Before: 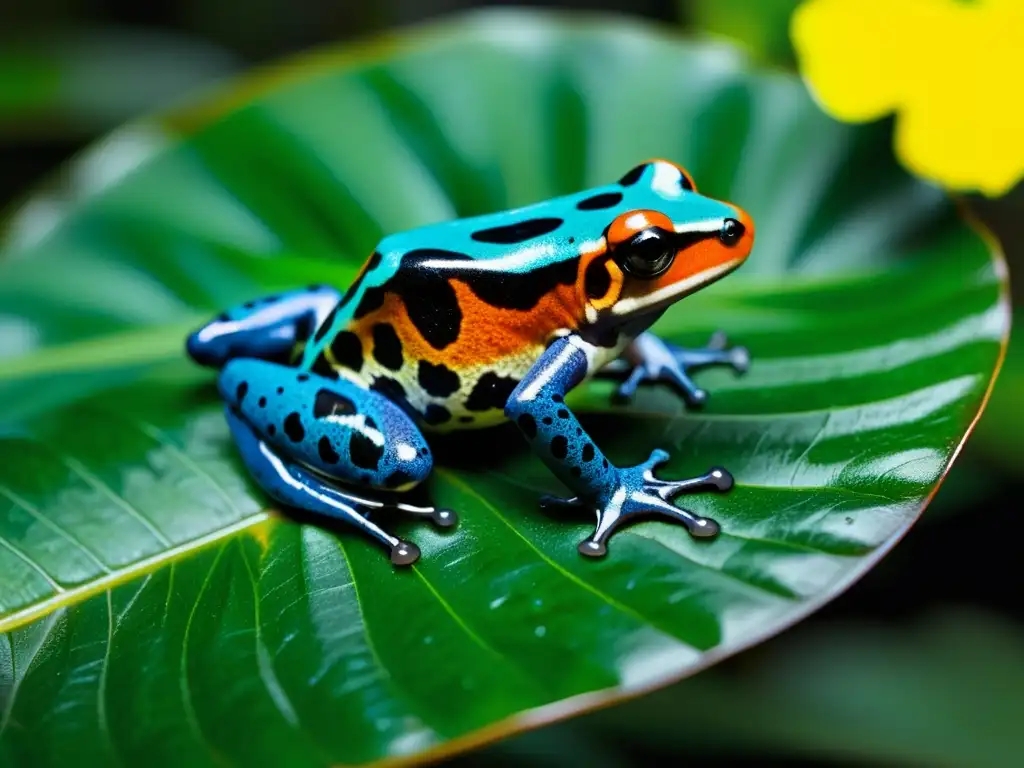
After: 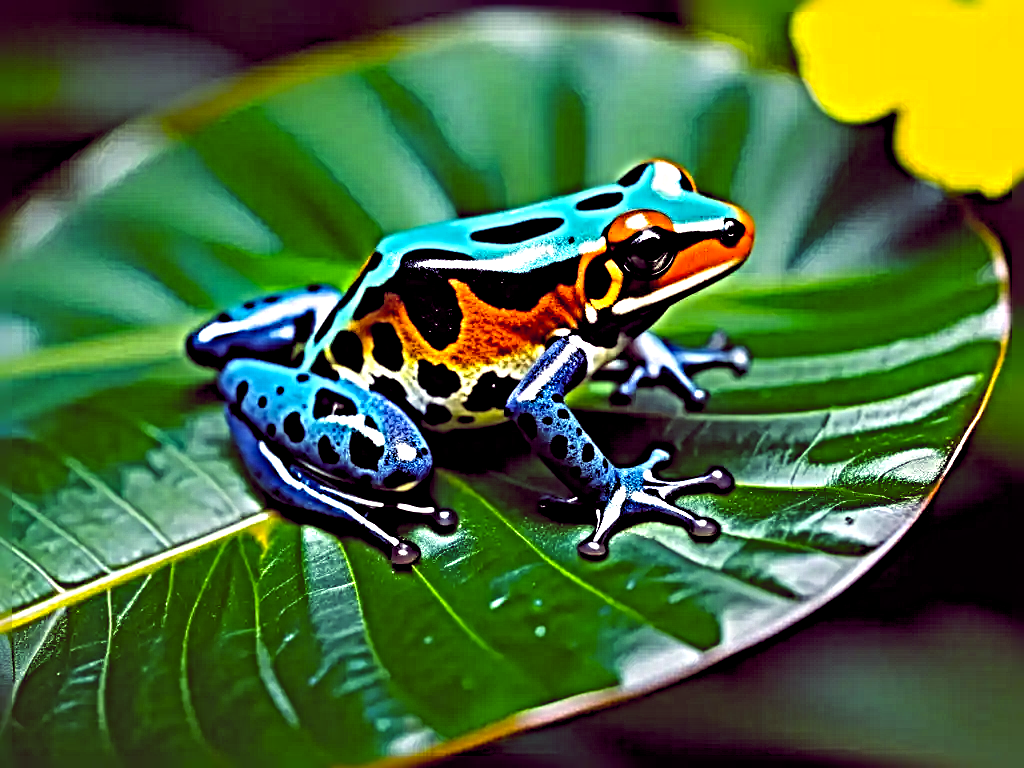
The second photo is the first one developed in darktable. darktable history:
sharpen: radius 6.3, amount 1.8, threshold 0
color balance rgb: shadows lift › chroma 6.43%, shadows lift › hue 305.74°, highlights gain › chroma 2.43%, highlights gain › hue 35.74°, global offset › chroma 0.28%, global offset › hue 320.29°, linear chroma grading › global chroma 5.5%, perceptual saturation grading › global saturation 30%, contrast 5.15%
